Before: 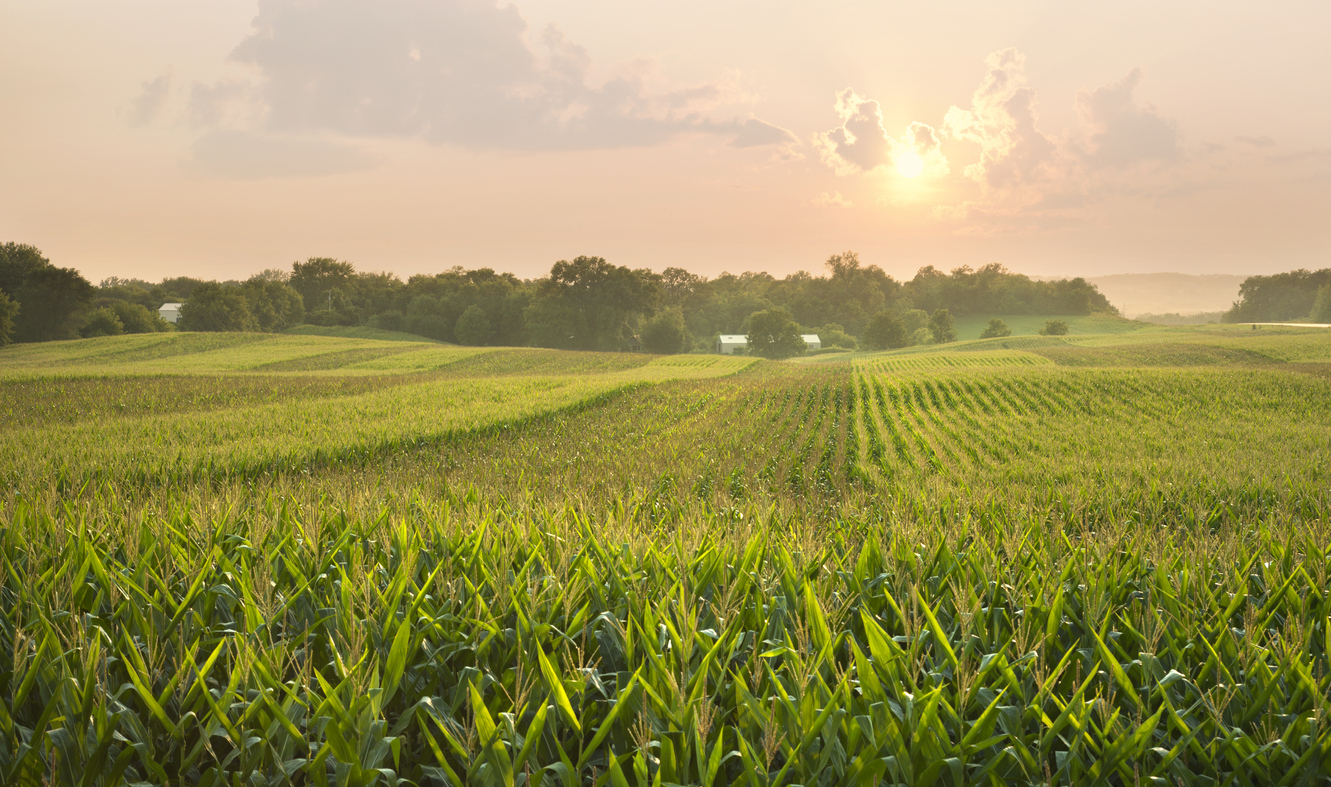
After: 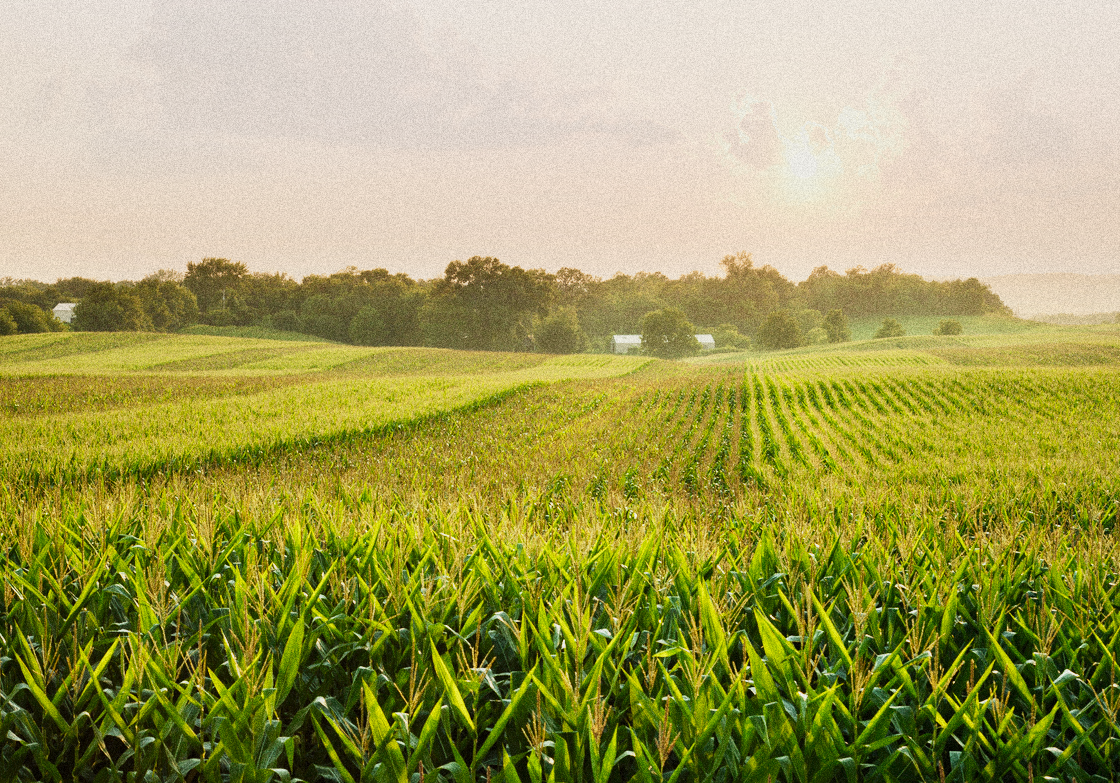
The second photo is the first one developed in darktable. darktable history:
exposure: black level correction 0, exposure 0.3 EV, compensate highlight preservation false
crop: left 8.026%, right 7.374%
sigmoid: contrast 1.7, skew -0.1, preserve hue 0%, red attenuation 0.1, red rotation 0.035, green attenuation 0.1, green rotation -0.017, blue attenuation 0.15, blue rotation -0.052, base primaries Rec2020
grain: coarseness 14.49 ISO, strength 48.04%, mid-tones bias 35%
